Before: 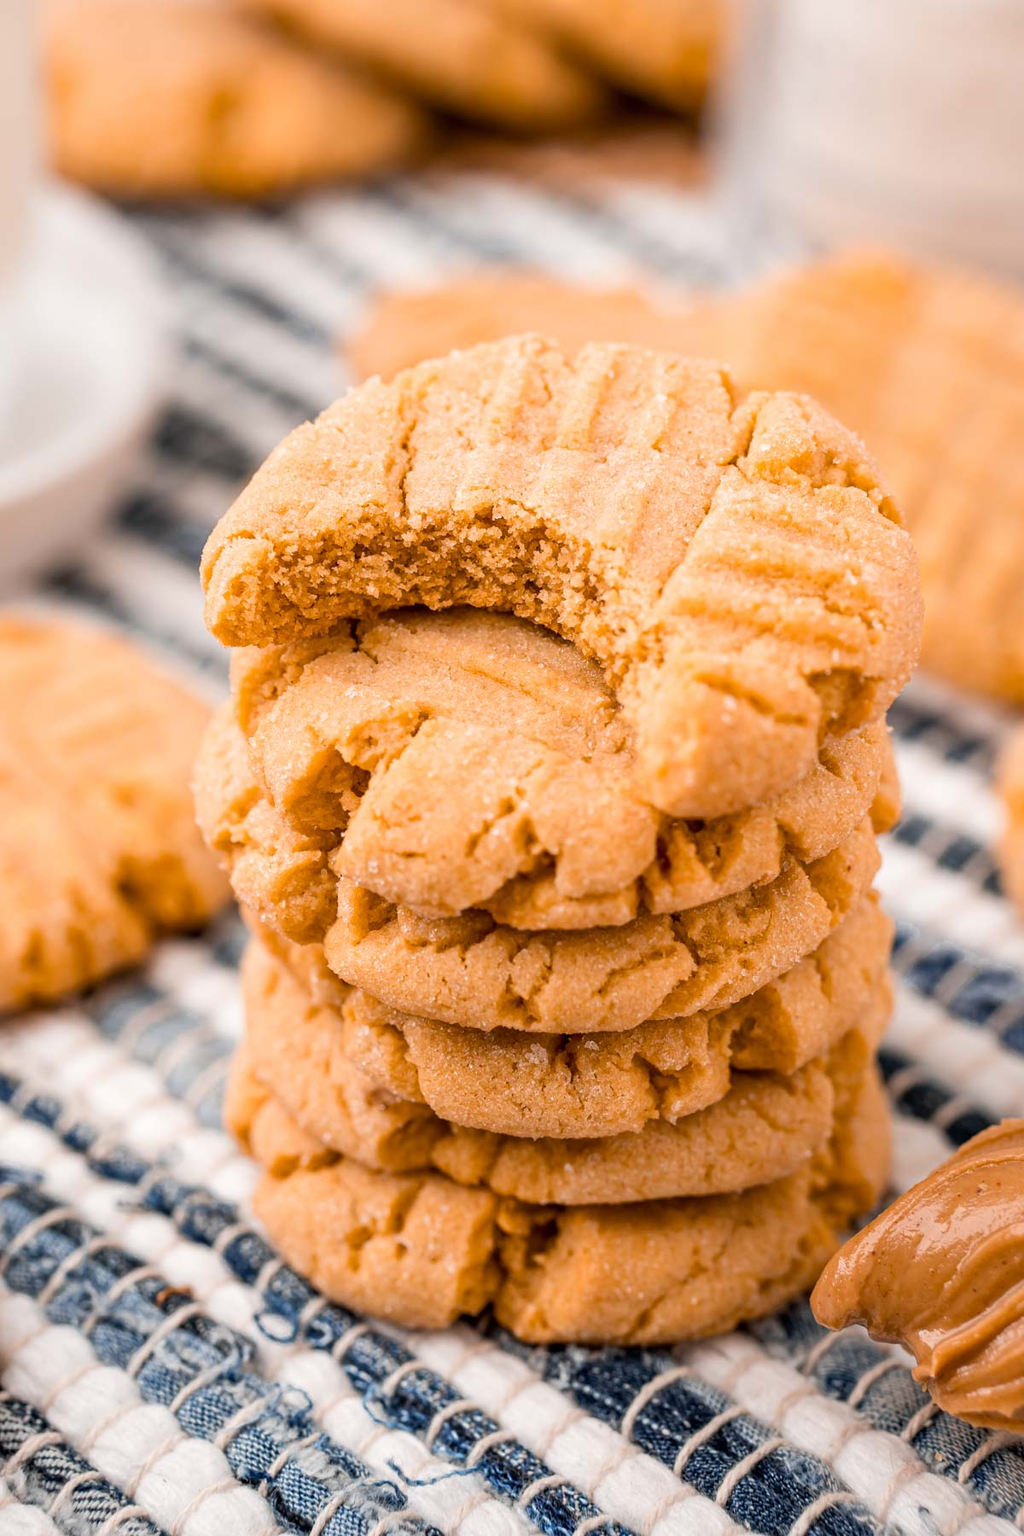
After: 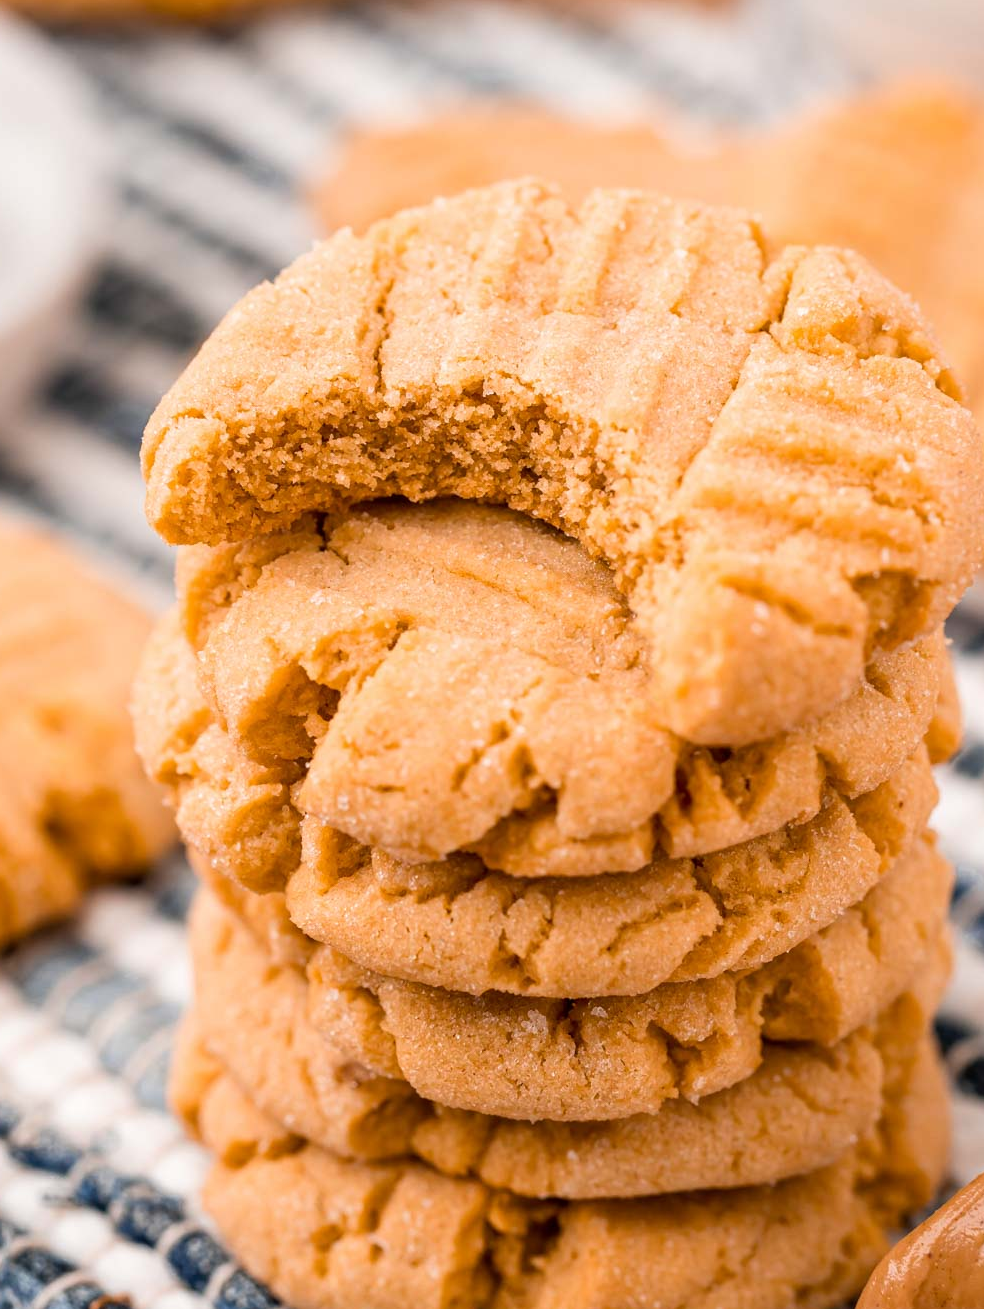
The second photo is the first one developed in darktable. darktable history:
crop: left 7.856%, top 11.836%, right 10.12%, bottom 15.387%
